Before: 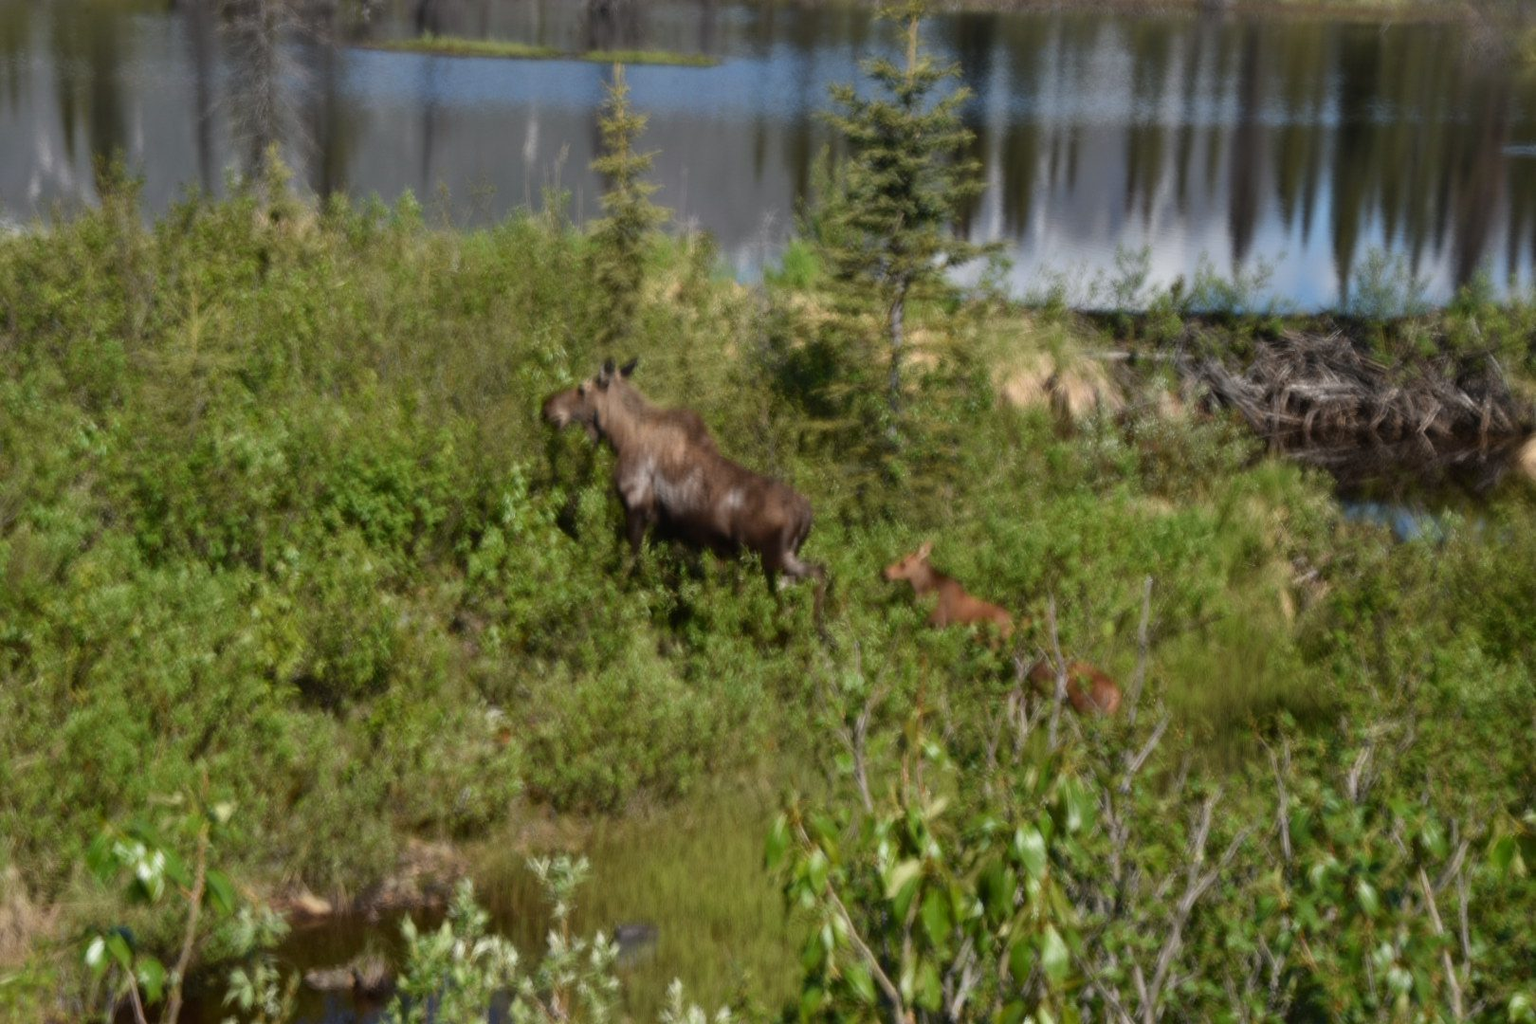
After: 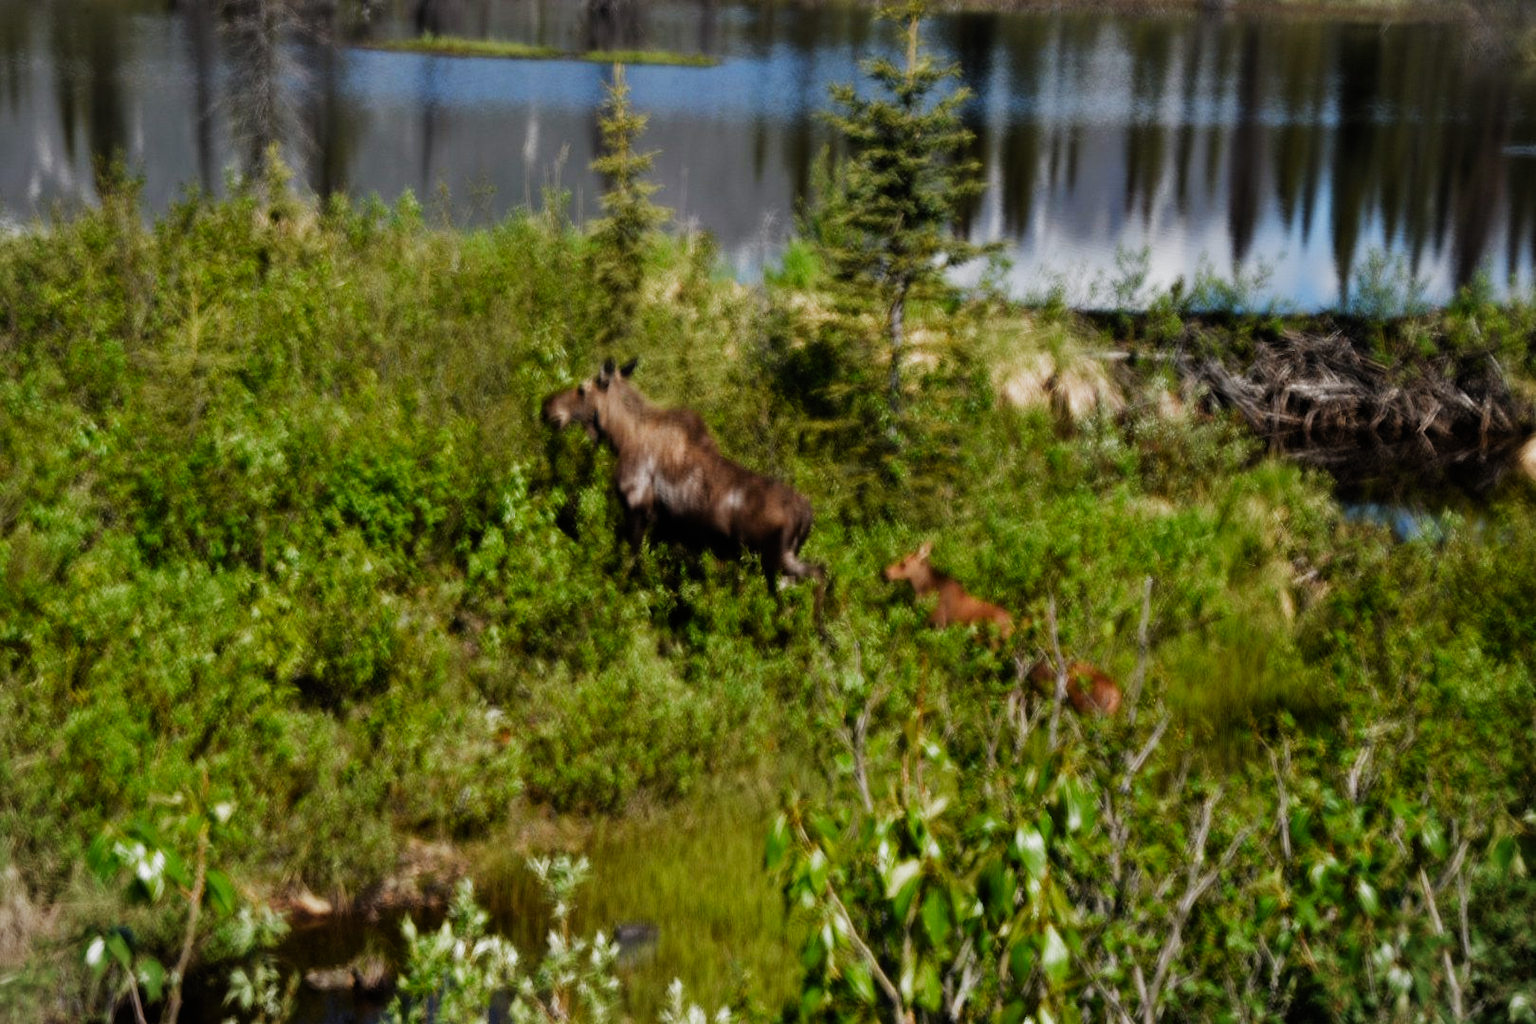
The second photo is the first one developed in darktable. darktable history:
vignetting: fall-off start 100%, brightness -0.282, width/height ratio 1.31
filmic rgb: black relative exposure -6.43 EV, white relative exposure 2.43 EV, threshold 3 EV, hardness 5.27, latitude 0.1%, contrast 1.425, highlights saturation mix 2%, preserve chrominance no, color science v5 (2021), contrast in shadows safe, contrast in highlights safe, enable highlight reconstruction true
